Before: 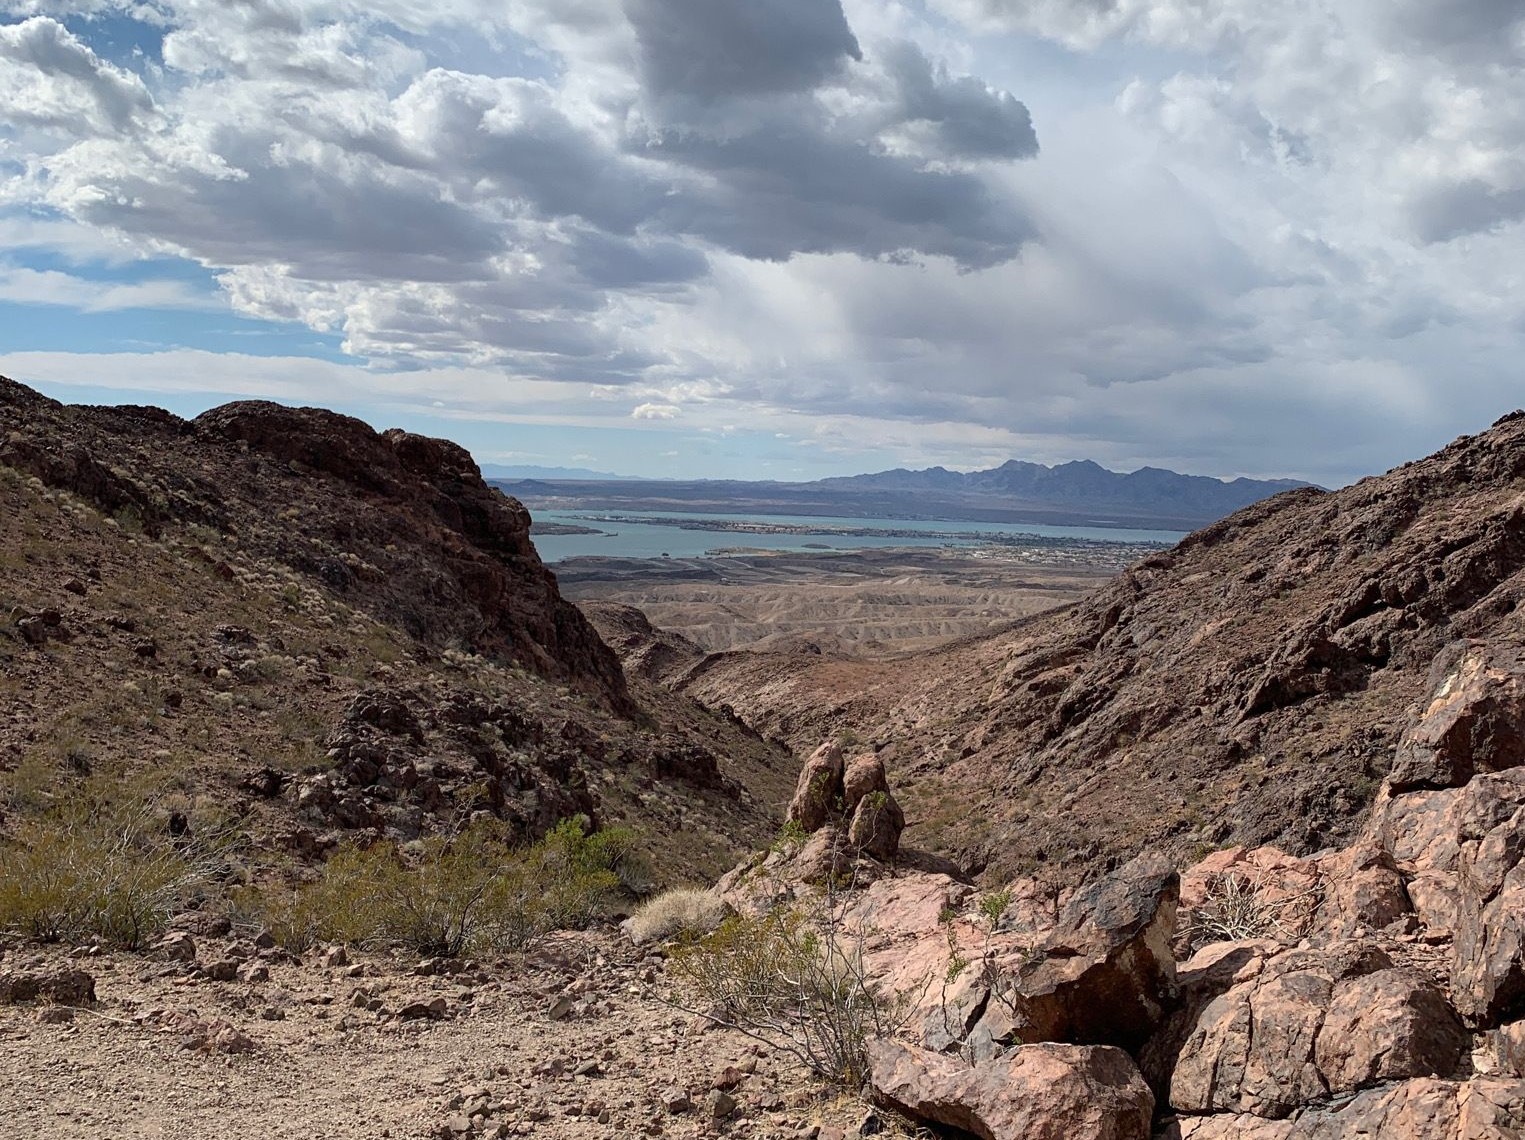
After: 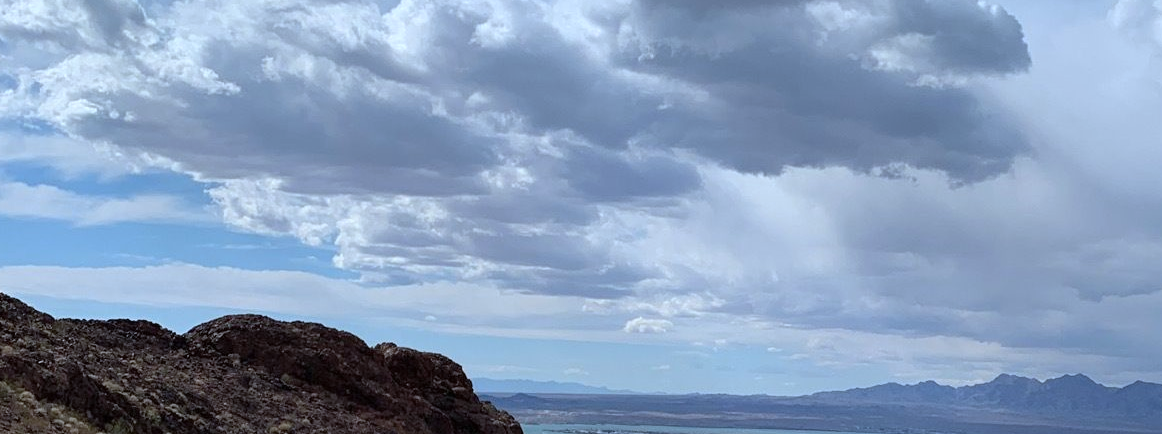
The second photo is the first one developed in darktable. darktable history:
white balance: red 0.924, blue 1.095
shadows and highlights: shadows 25, highlights -25
crop: left 0.579%, top 7.627%, right 23.167%, bottom 54.275%
